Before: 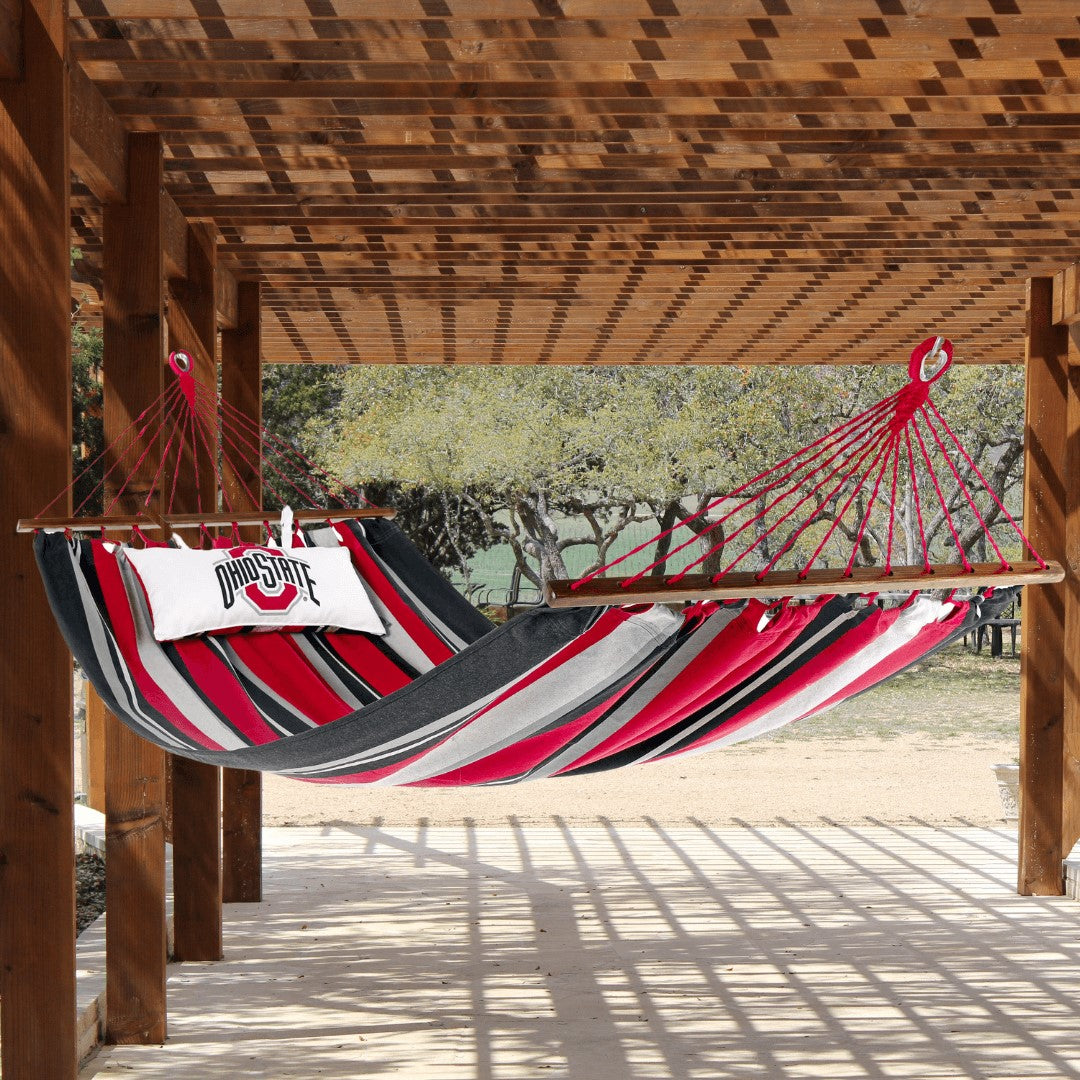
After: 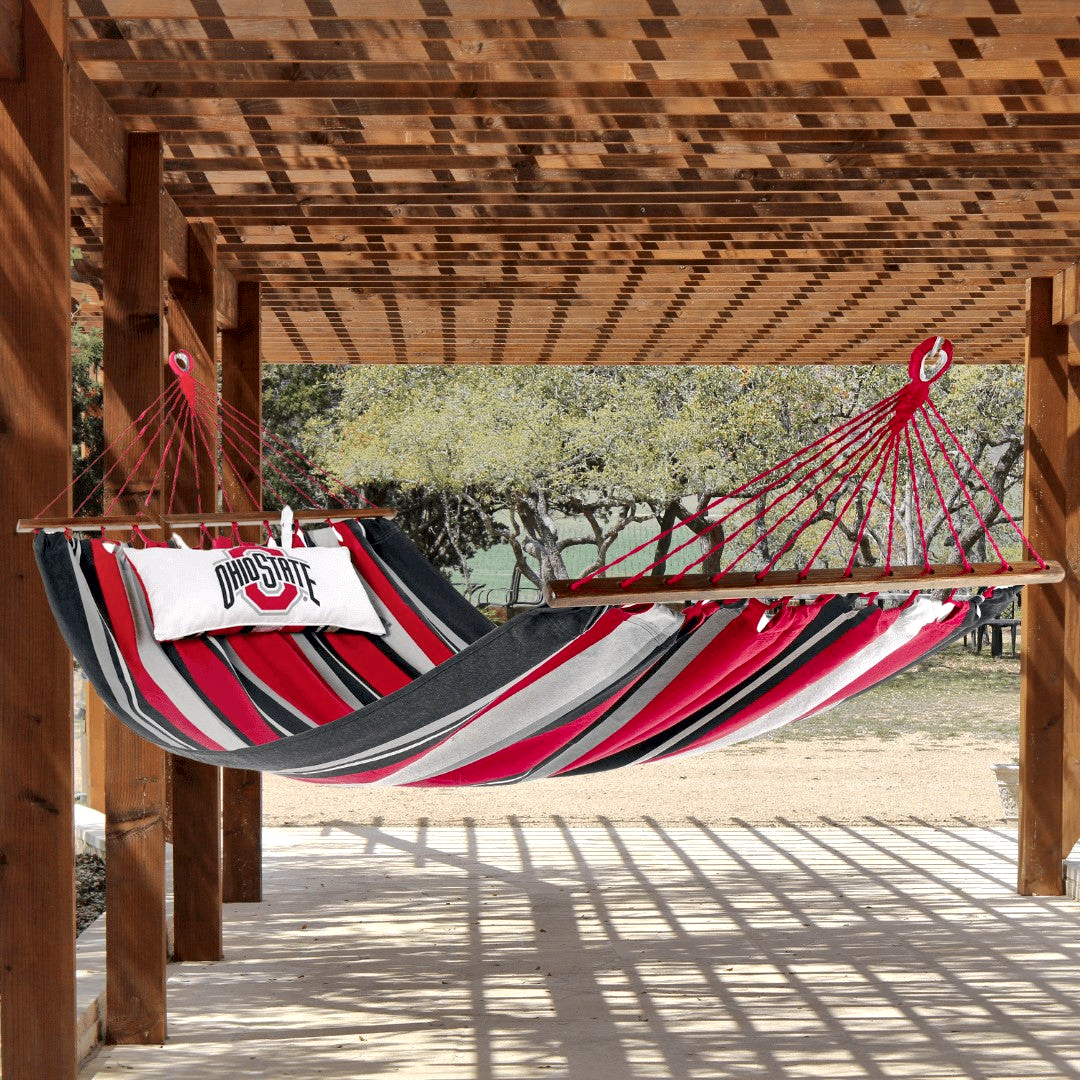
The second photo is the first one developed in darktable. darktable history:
local contrast: mode bilateral grid, contrast 25, coarseness 60, detail 151%, midtone range 0.2
shadows and highlights: on, module defaults
